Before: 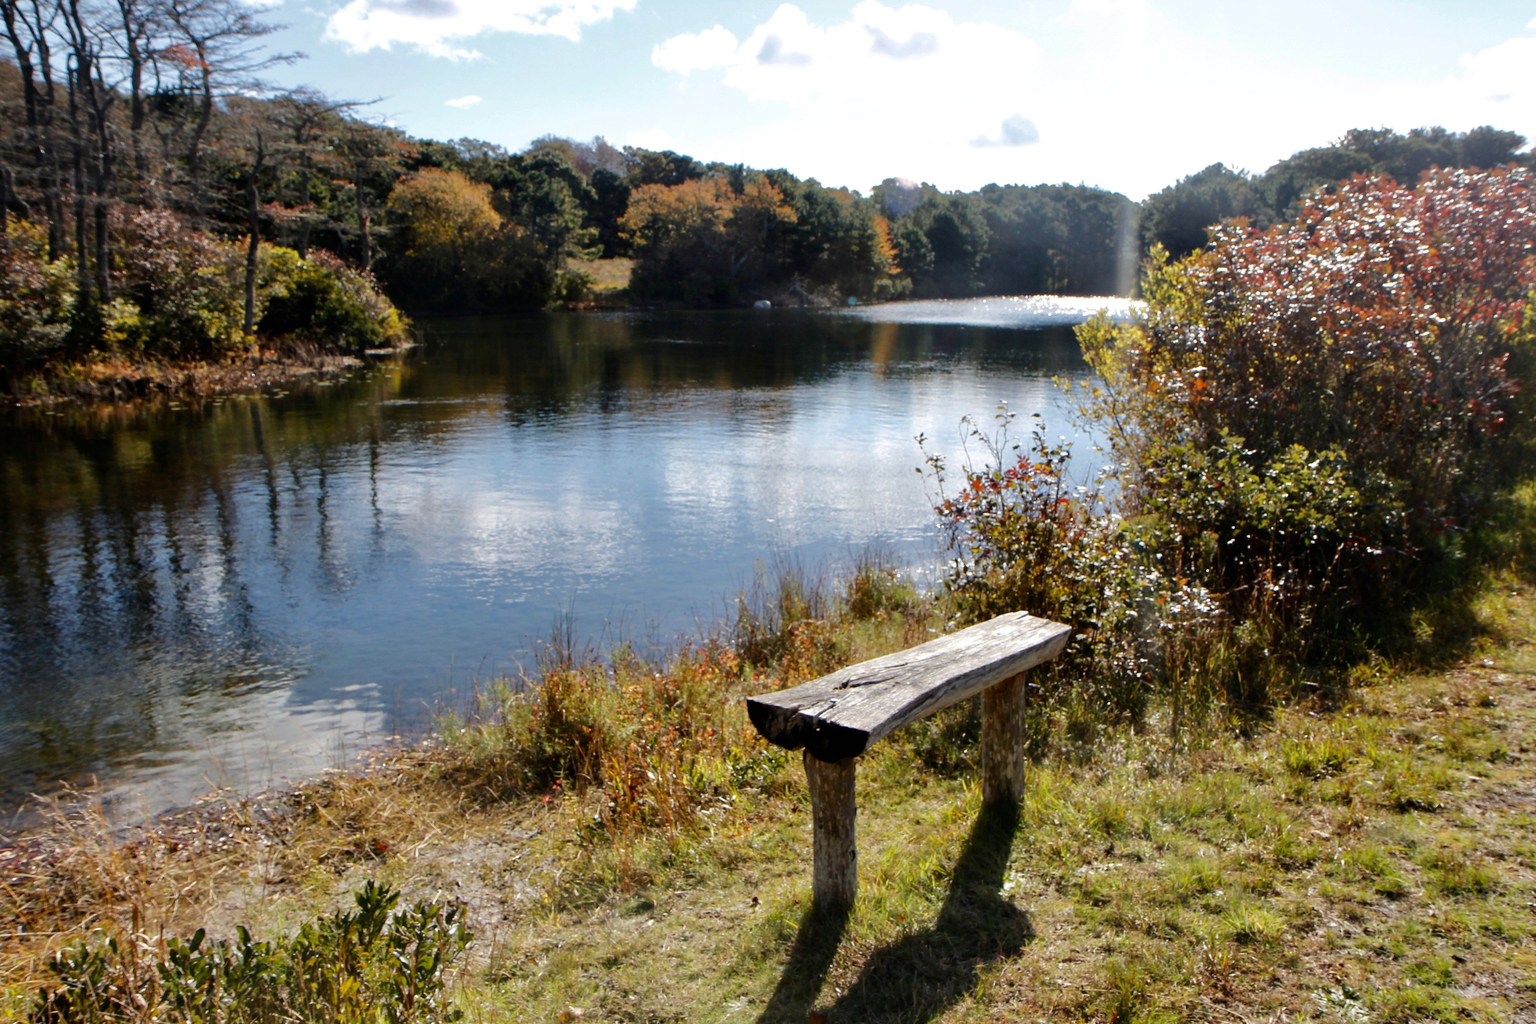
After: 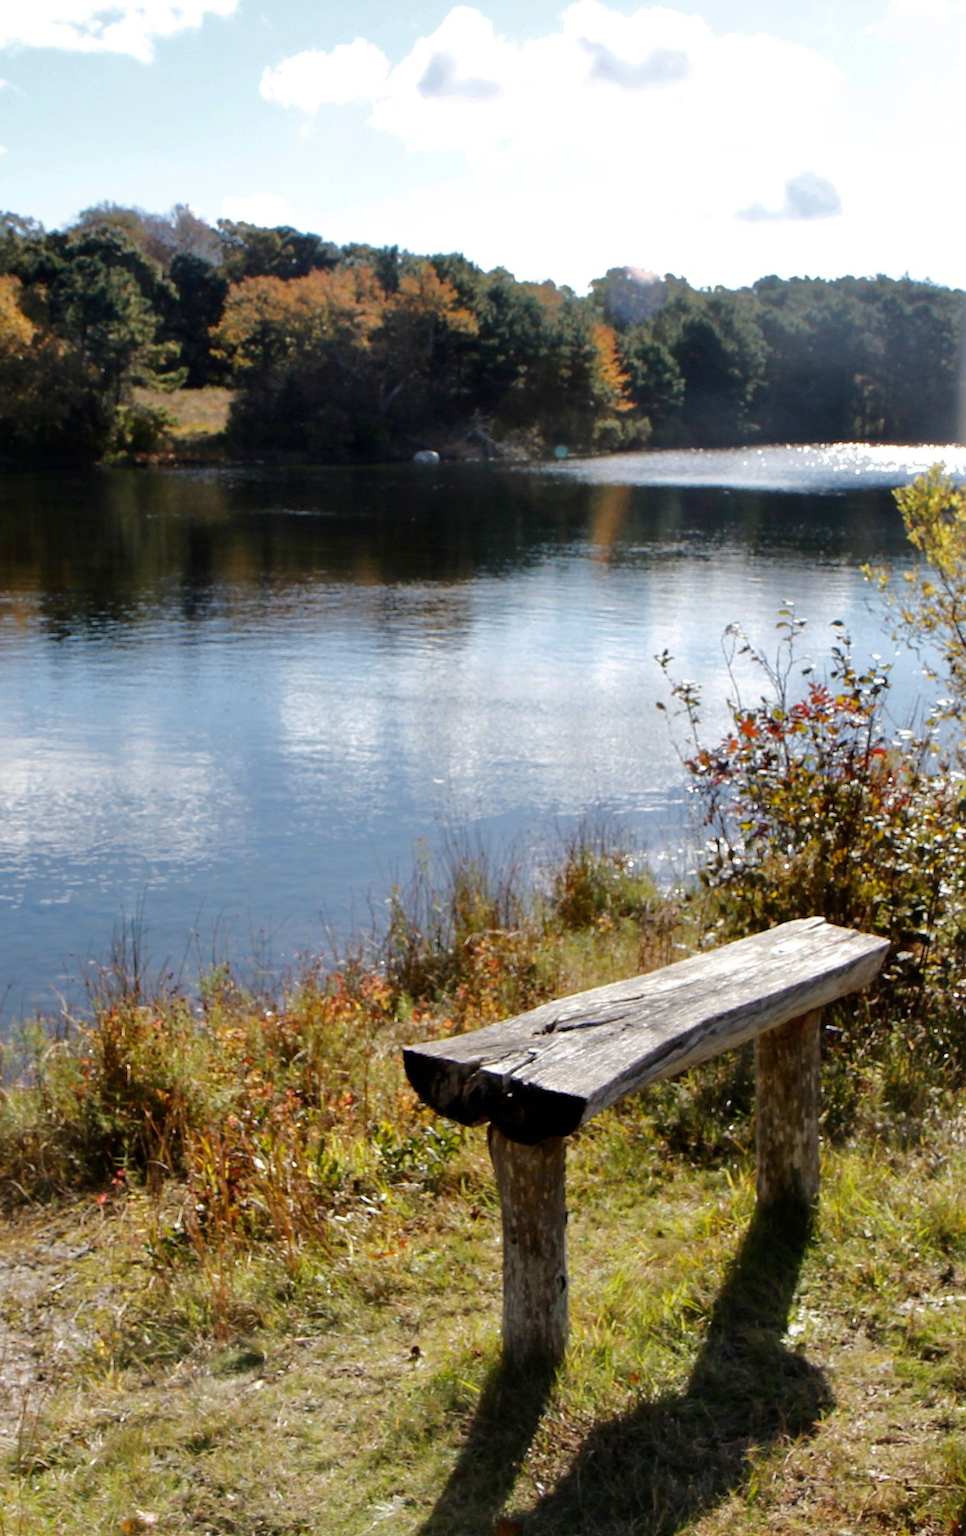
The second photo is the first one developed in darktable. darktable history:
crop: left 31.153%, right 26.91%
